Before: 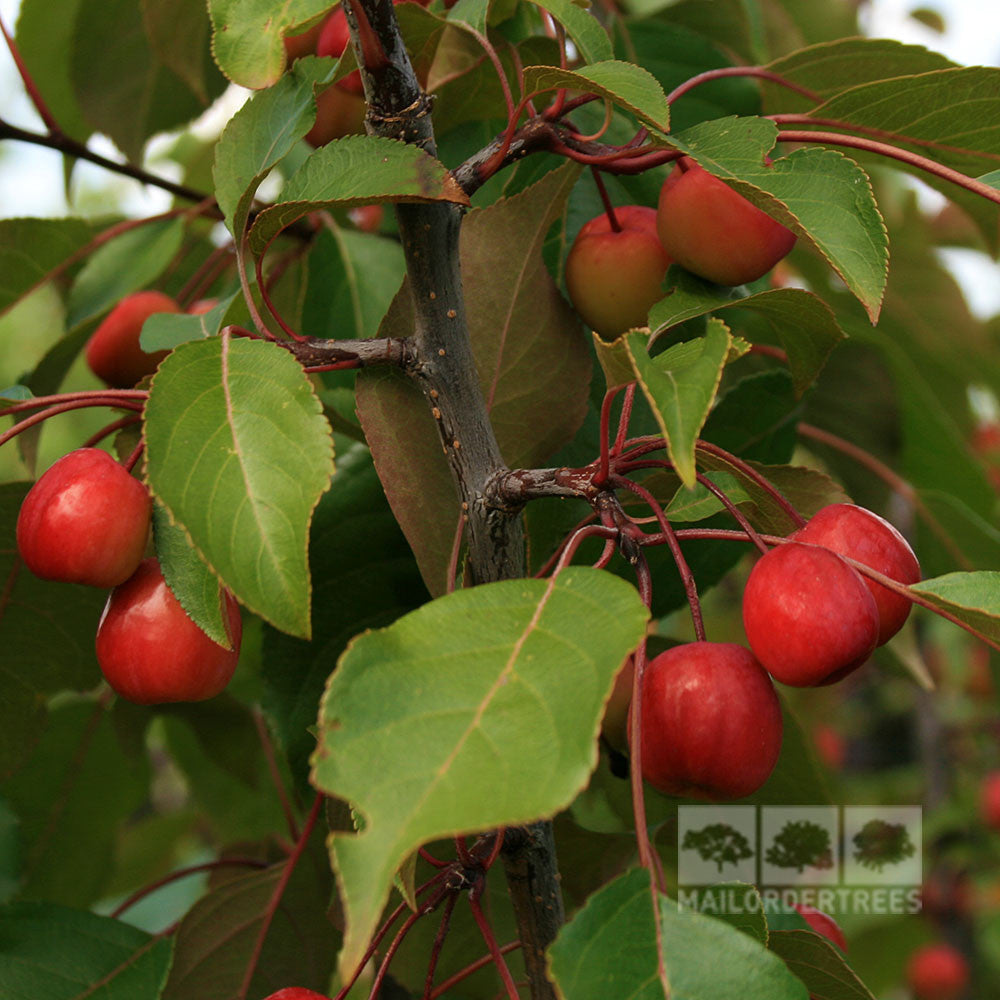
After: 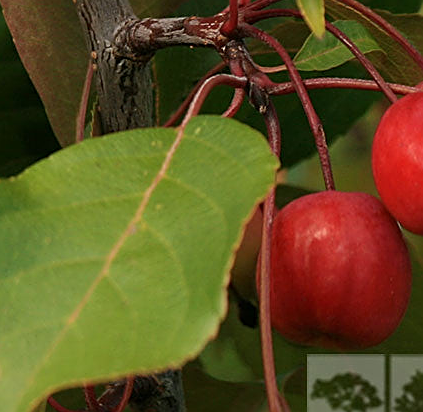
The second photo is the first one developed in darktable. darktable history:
sharpen: on, module defaults
exposure: compensate highlight preservation false
crop: left 37.133%, top 45.16%, right 20.524%, bottom 13.566%
